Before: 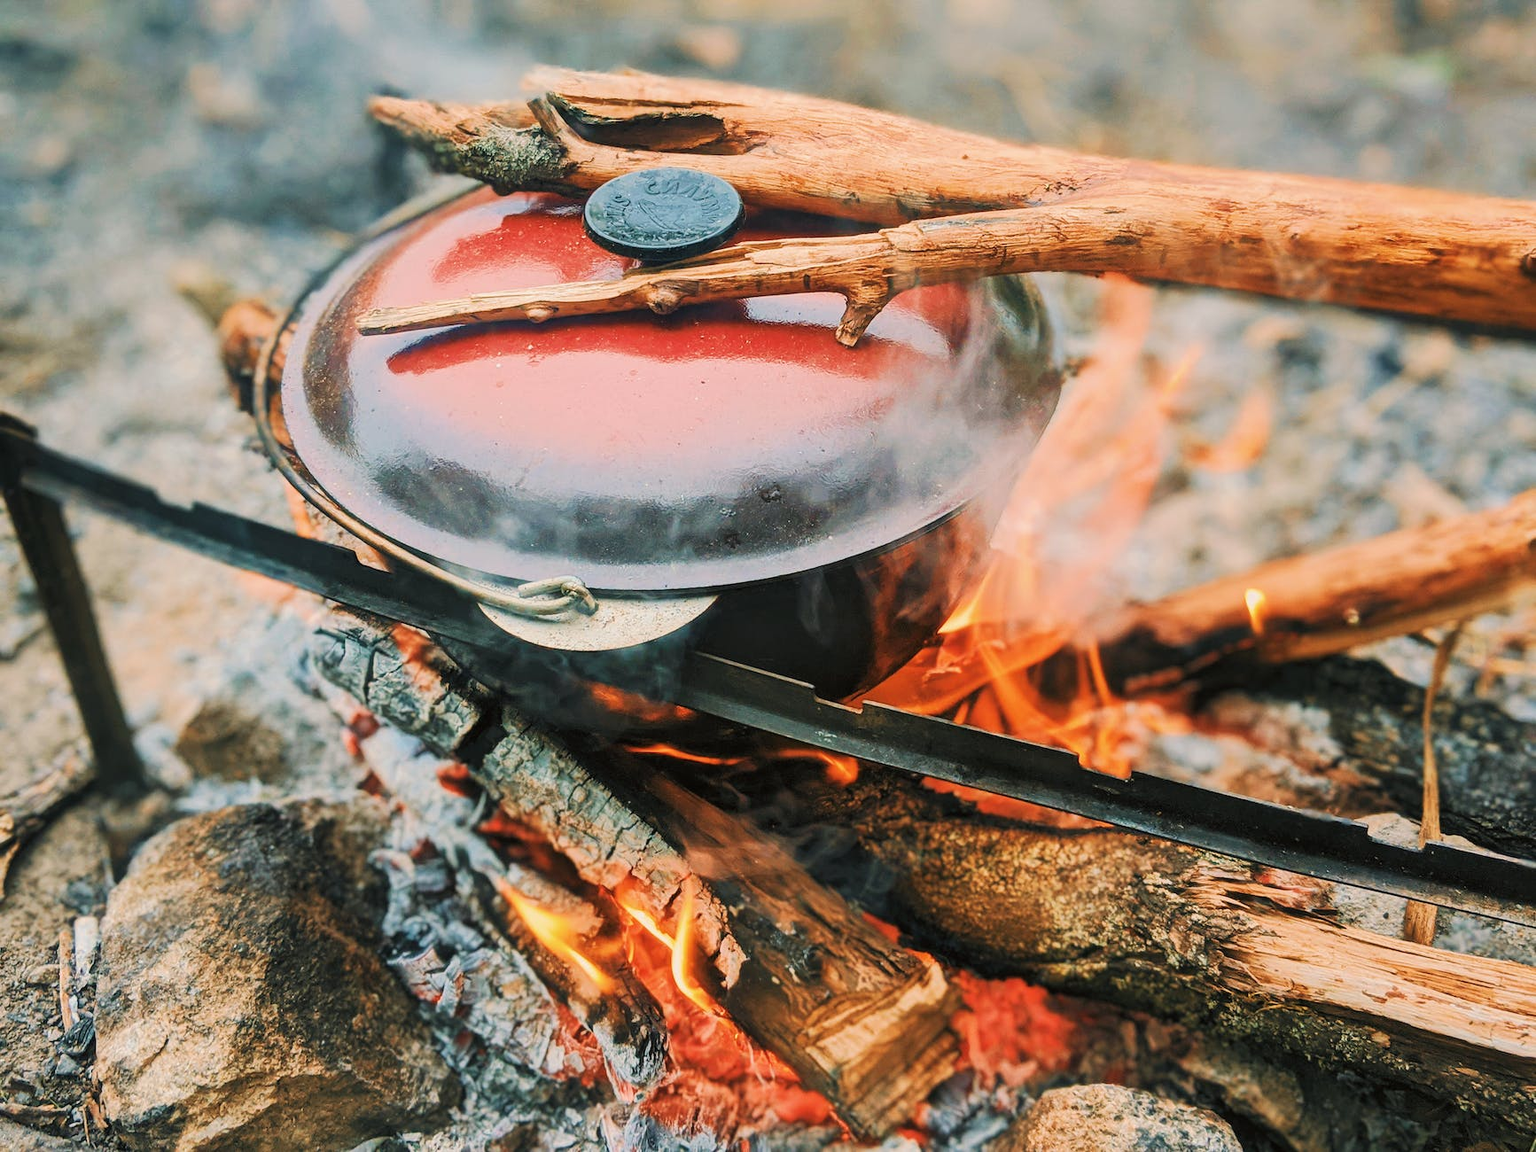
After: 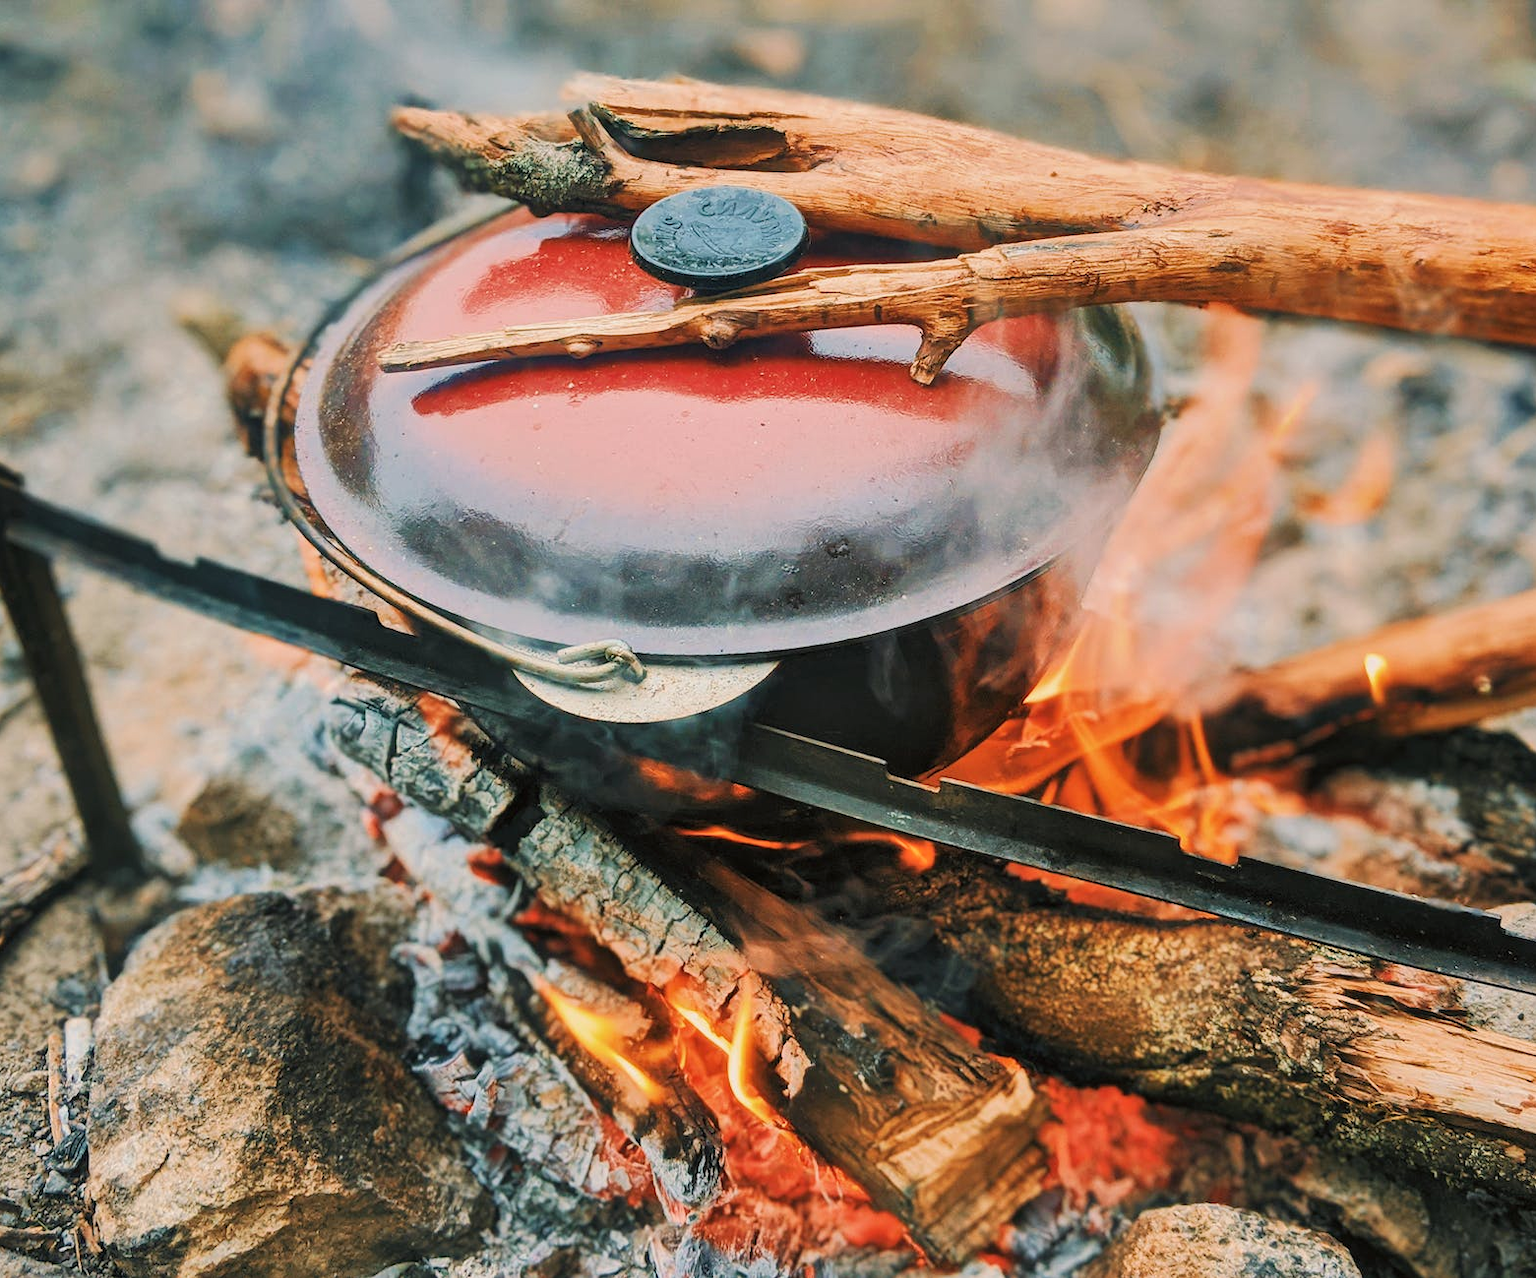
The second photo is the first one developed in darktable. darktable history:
crop and rotate: left 1.088%, right 8.807%
shadows and highlights: shadows 43.71, white point adjustment -1.46, soften with gaussian
